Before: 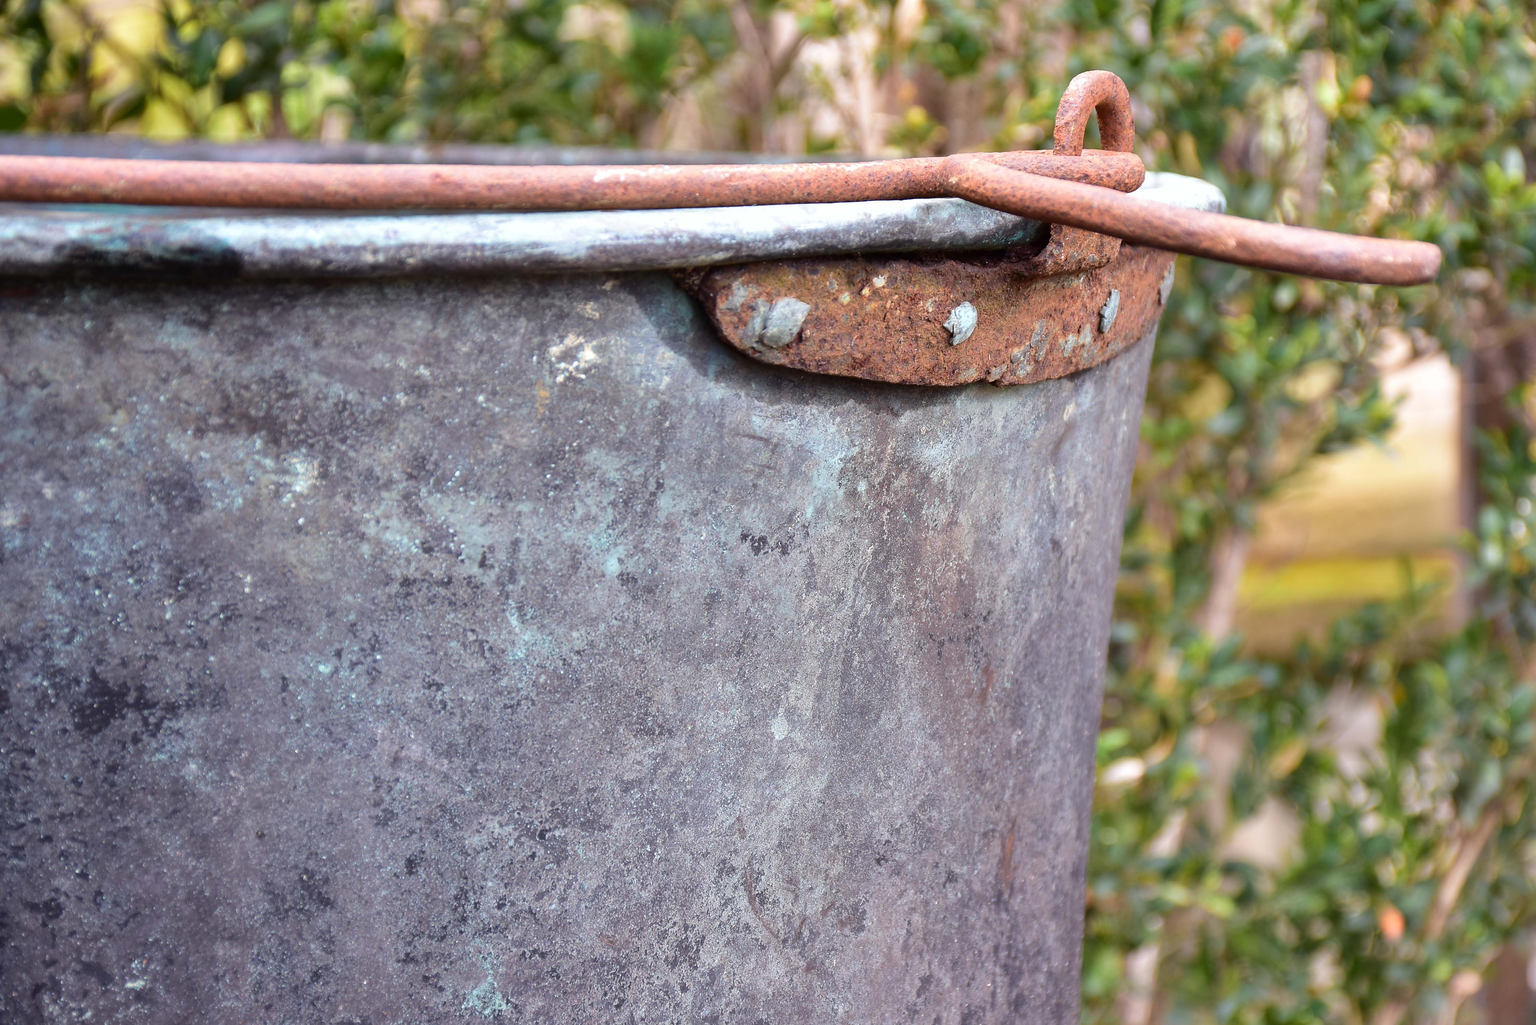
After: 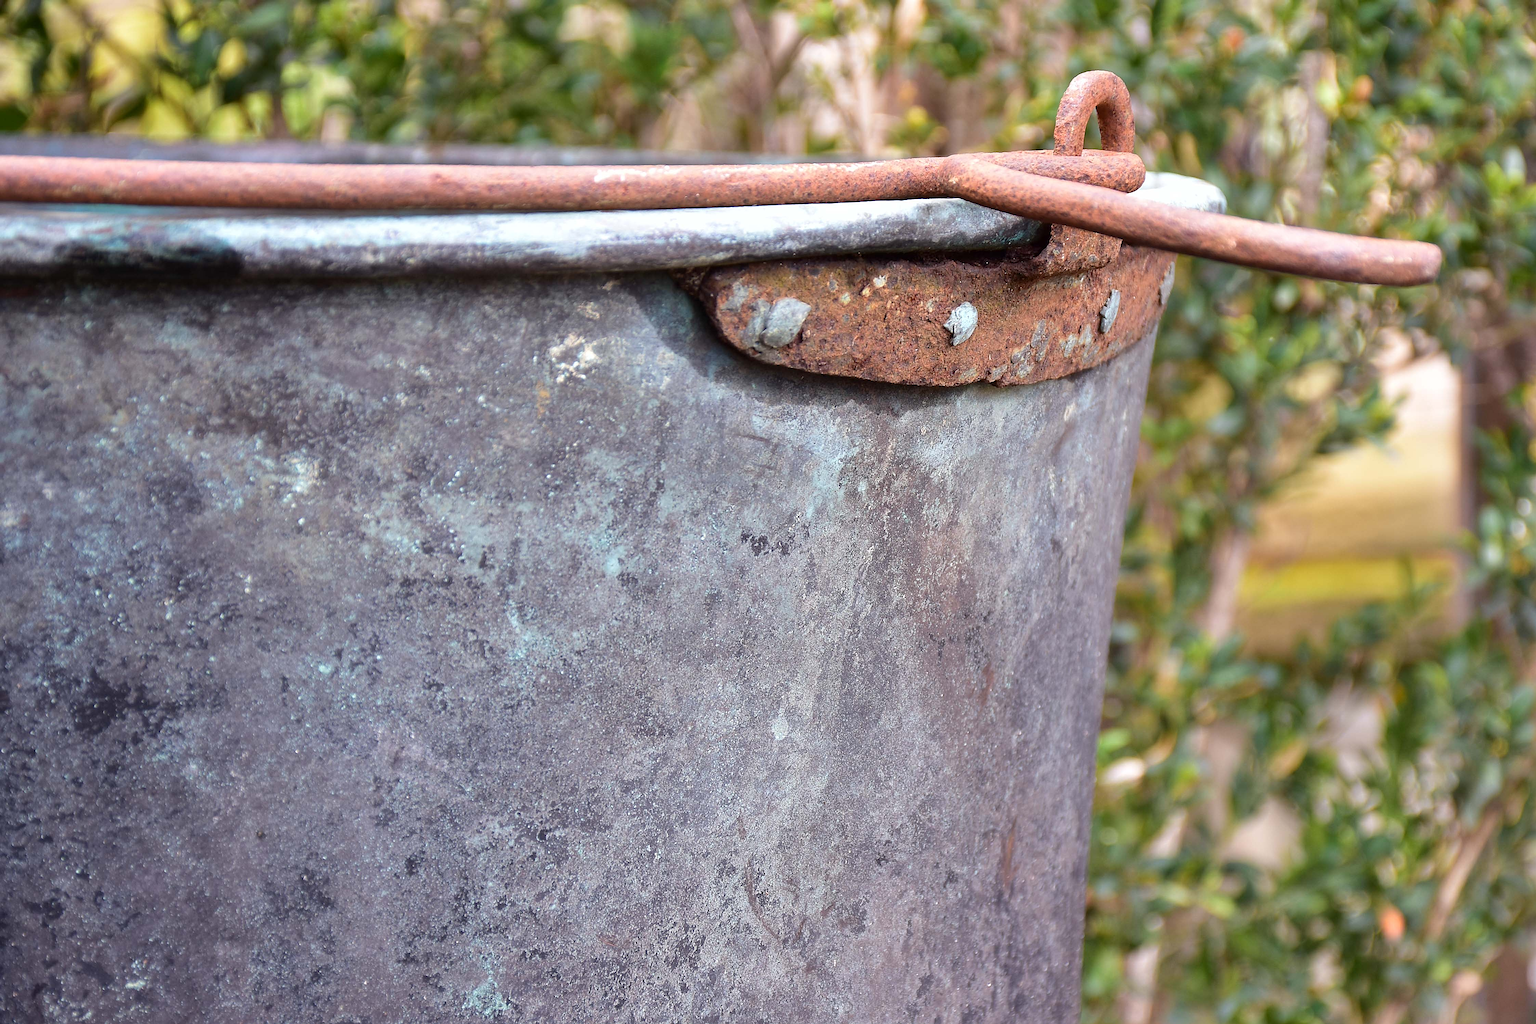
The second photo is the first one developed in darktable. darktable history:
sharpen: radius 2.119, amount 0.387, threshold 0.014
